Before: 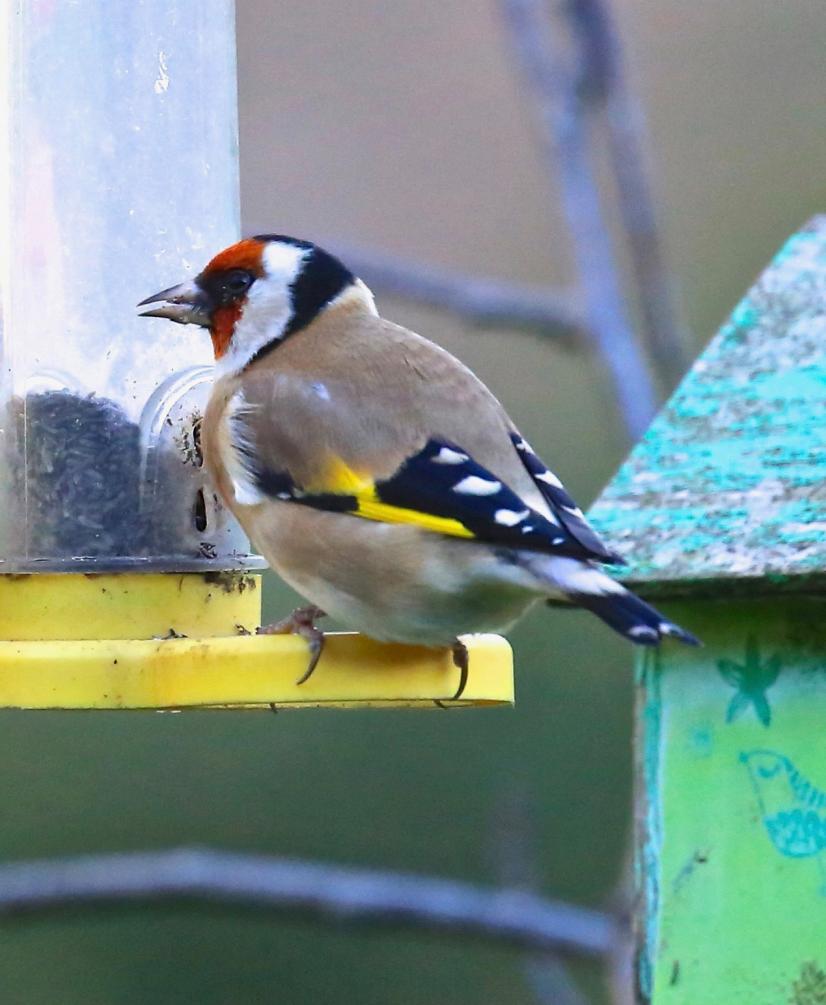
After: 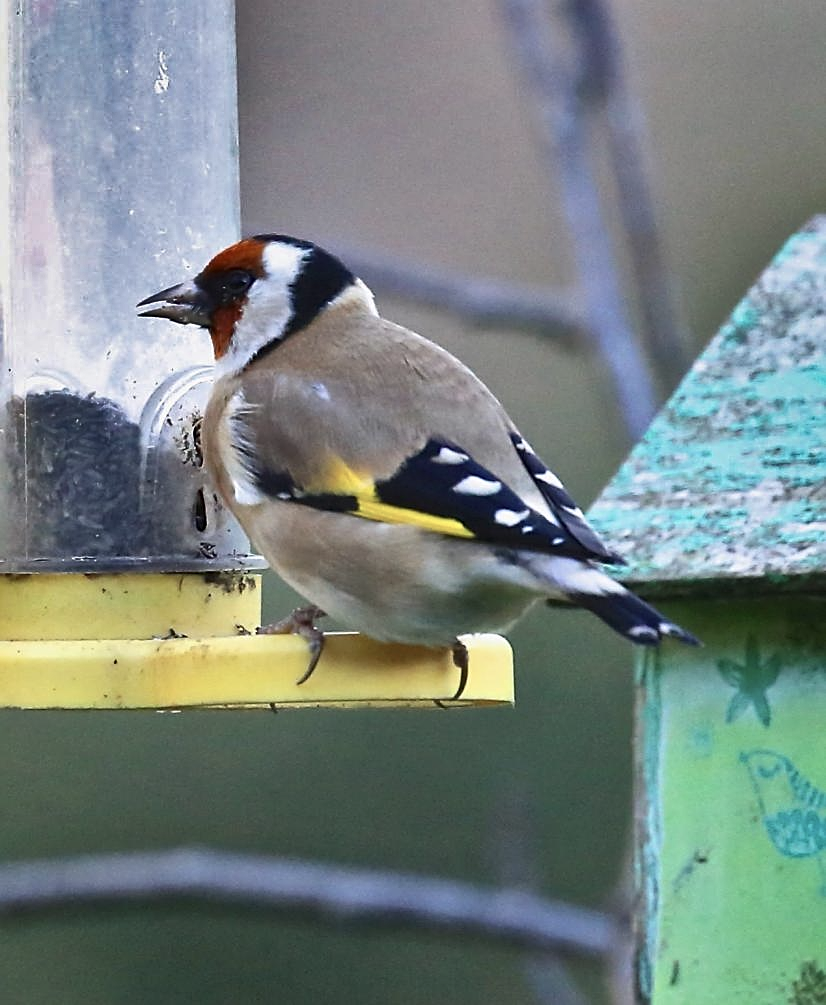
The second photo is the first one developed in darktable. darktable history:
contrast brightness saturation: contrast 0.1, saturation -0.3
sharpen: on, module defaults
shadows and highlights: shadows 24.5, highlights -78.15, soften with gaussian
